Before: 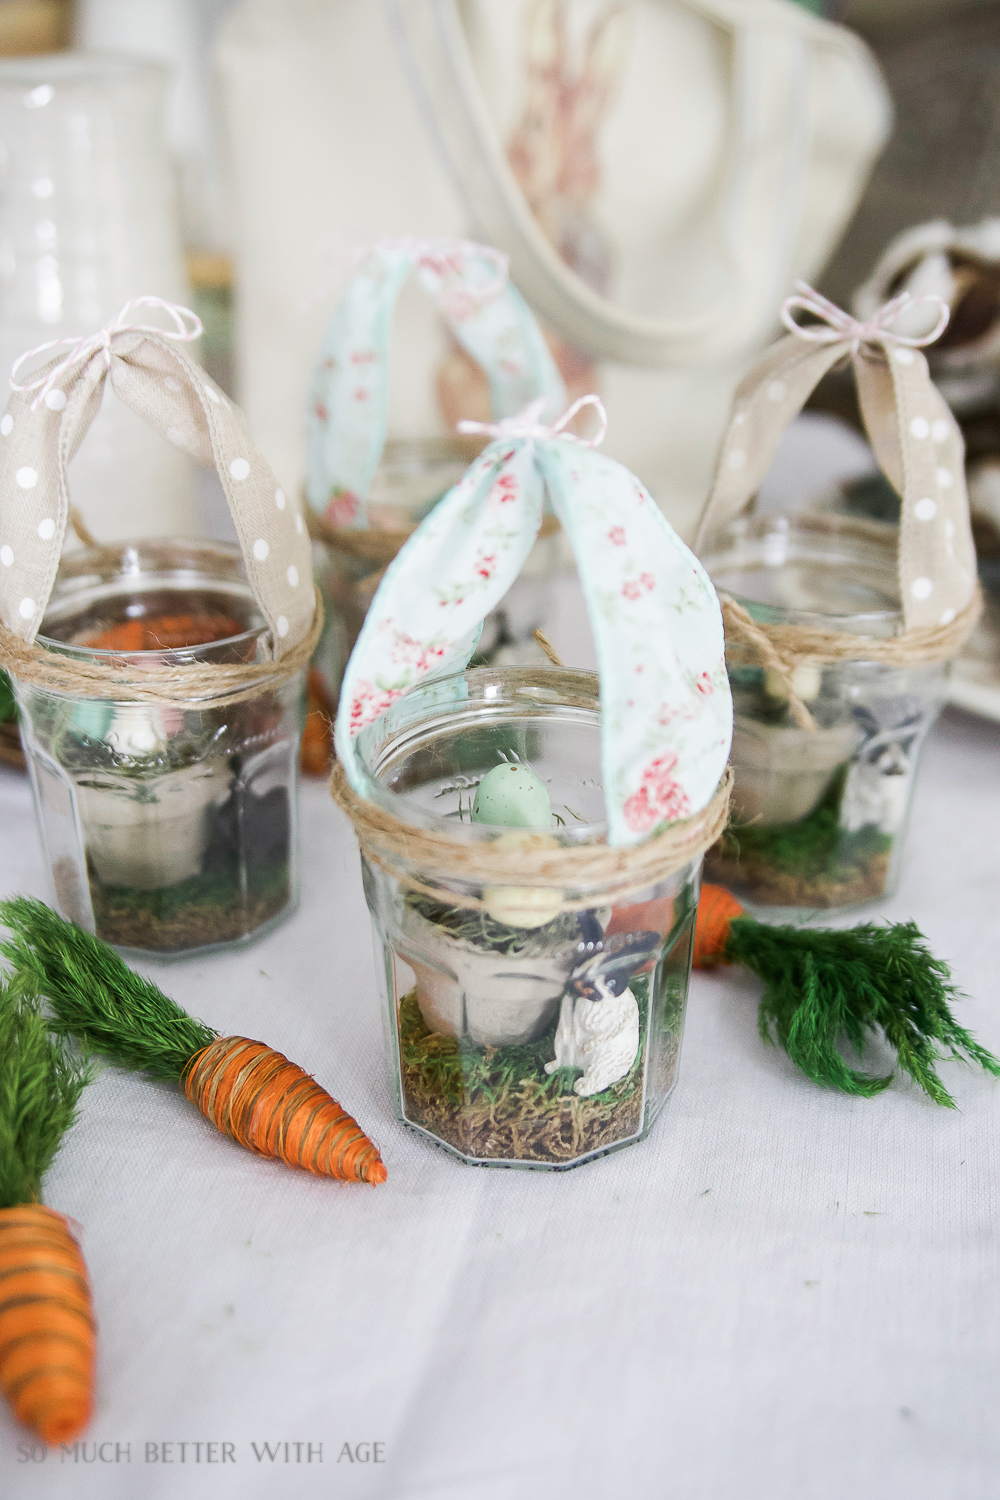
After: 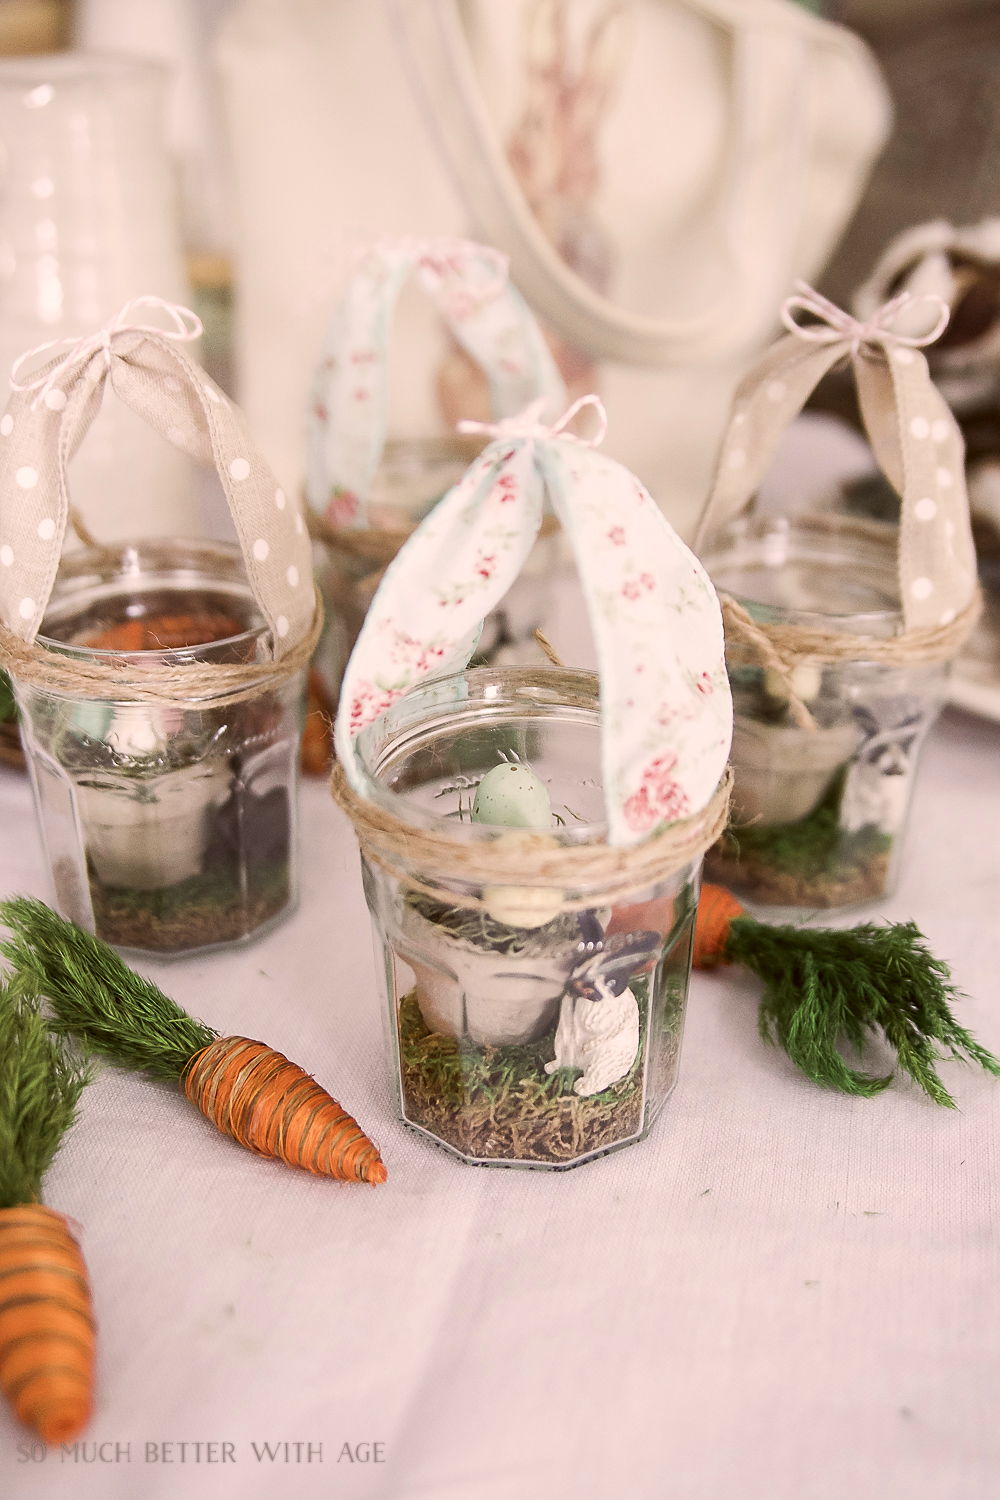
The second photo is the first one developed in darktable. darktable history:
color correction: highlights a* 10.21, highlights b* 9.79, shadows a* 8.61, shadows b* 7.88, saturation 0.8
sharpen: radius 1.458, amount 0.398, threshold 1.271
